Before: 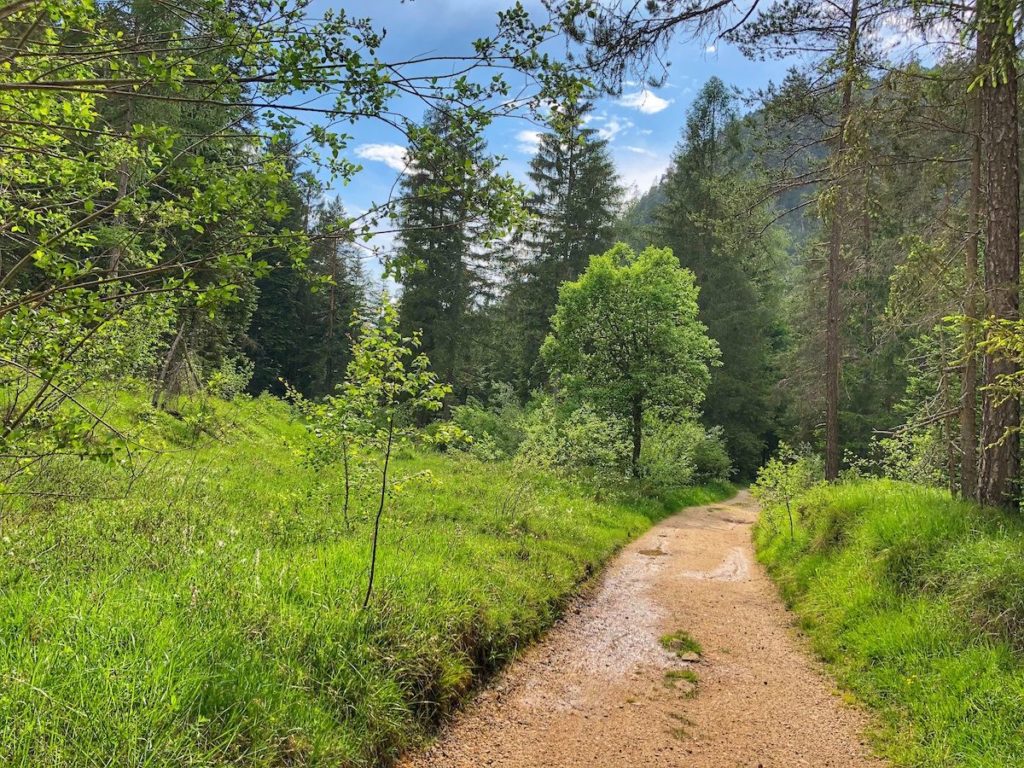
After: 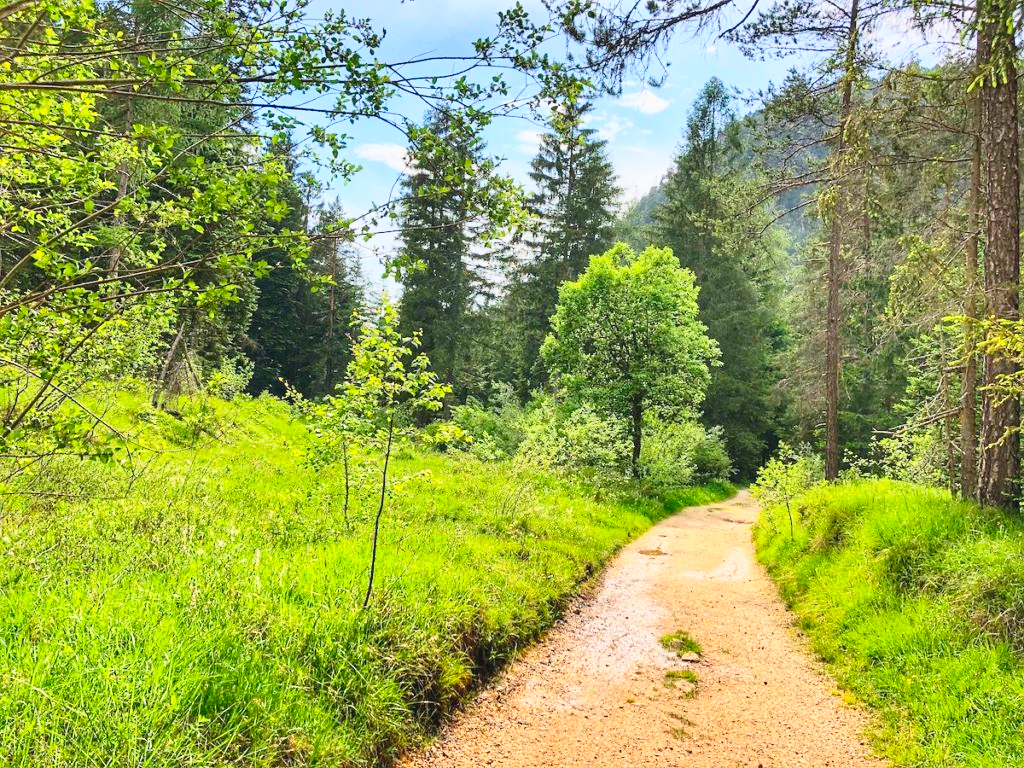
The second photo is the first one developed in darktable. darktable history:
tone curve: curves: ch0 [(0, 0.039) (0.104, 0.103) (0.273, 0.267) (0.448, 0.487) (0.704, 0.761) (0.886, 0.922) (0.994, 0.971)]; ch1 [(0, 0) (0.335, 0.298) (0.446, 0.413) (0.485, 0.487) (0.515, 0.503) (0.566, 0.563) (0.641, 0.655) (1, 1)]; ch2 [(0, 0) (0.314, 0.301) (0.421, 0.411) (0.502, 0.494) (0.528, 0.54) (0.557, 0.559) (0.612, 0.62) (0.722, 0.686) (1, 1)], preserve colors none
contrast brightness saturation: contrast 0.236, brightness 0.241, saturation 0.371
local contrast: mode bilateral grid, contrast 20, coarseness 51, detail 119%, midtone range 0.2
